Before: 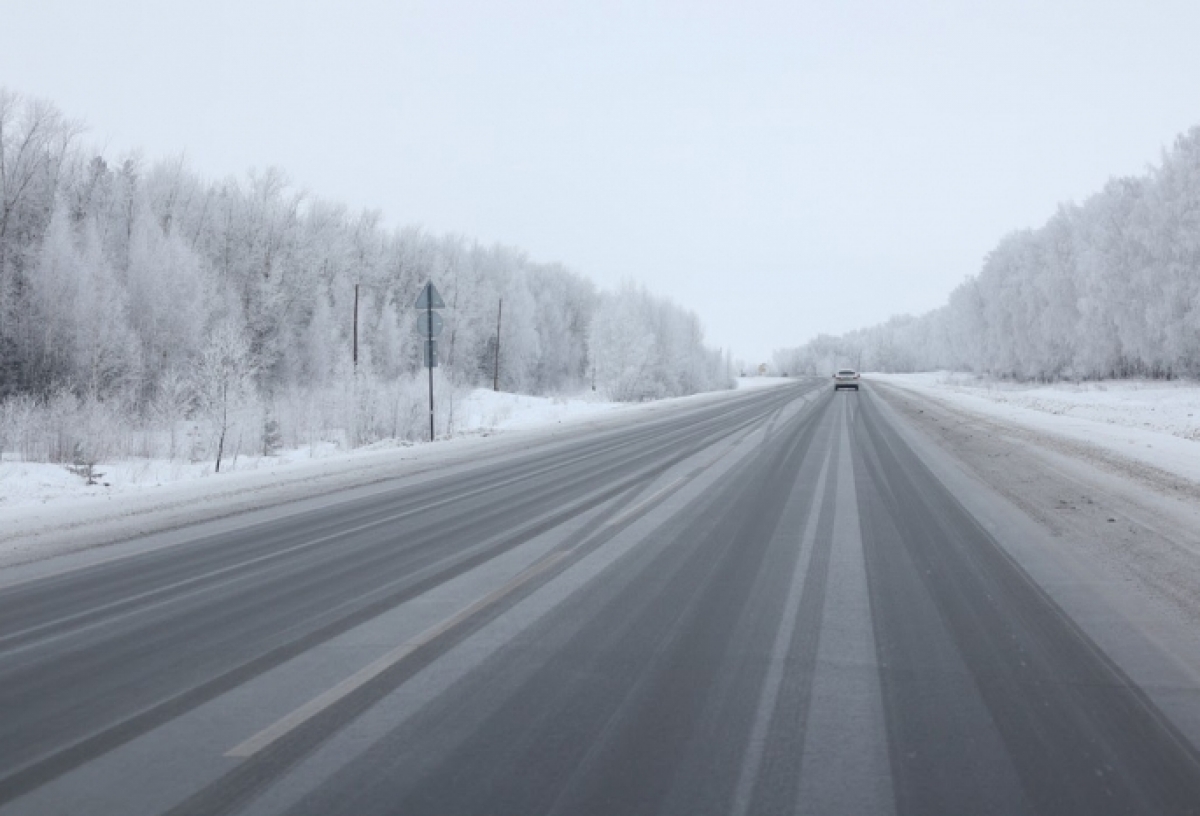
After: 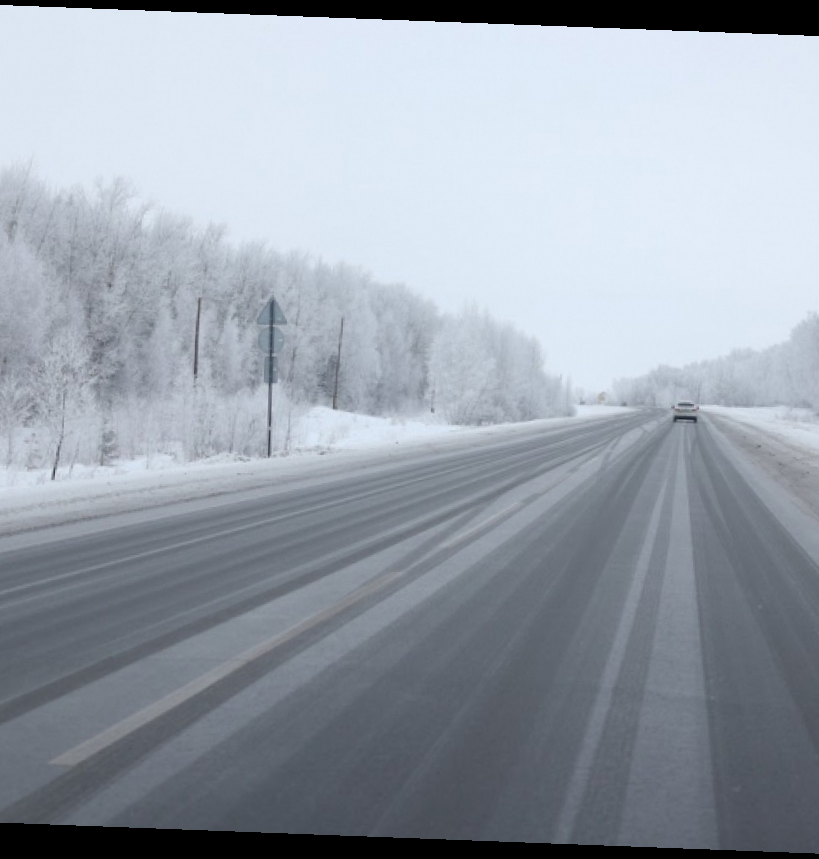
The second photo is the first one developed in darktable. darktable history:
crop and rotate: left 14.436%, right 18.898%
rotate and perspective: rotation 2.17°, automatic cropping off
